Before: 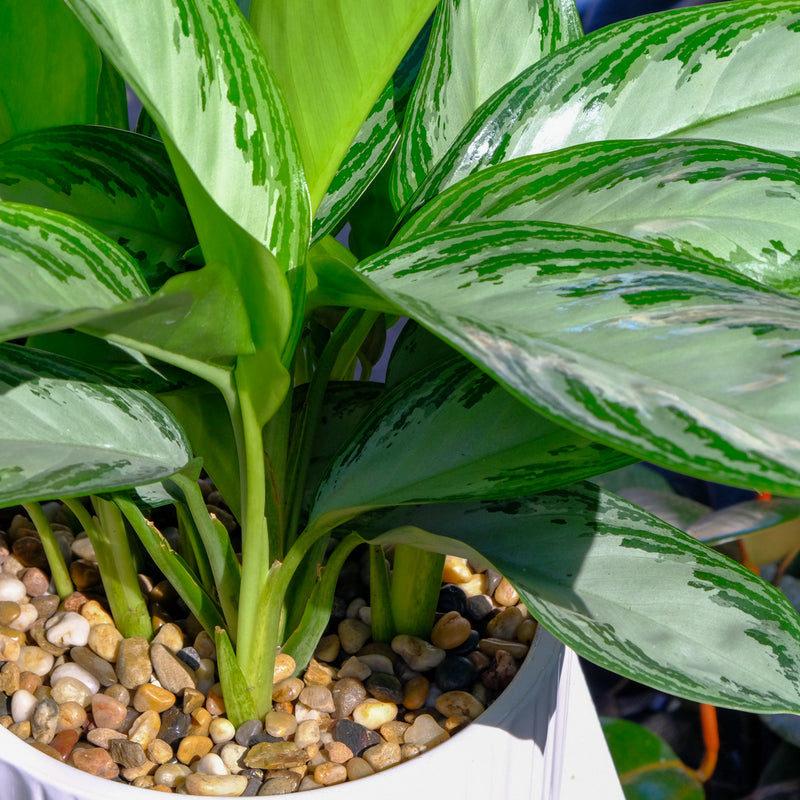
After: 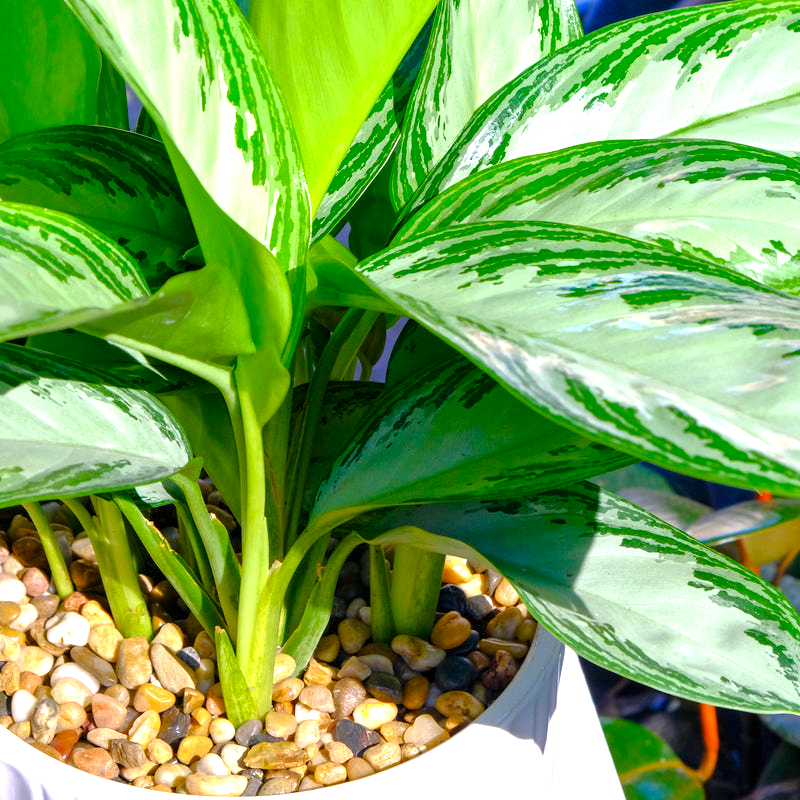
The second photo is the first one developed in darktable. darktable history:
exposure: exposure 0.943 EV, compensate highlight preservation false
color balance rgb: perceptual saturation grading › global saturation 35%, perceptual saturation grading › highlights -30%, perceptual saturation grading › shadows 35%, perceptual brilliance grading › global brilliance 3%, perceptual brilliance grading › highlights -3%, perceptual brilliance grading › shadows 3%
